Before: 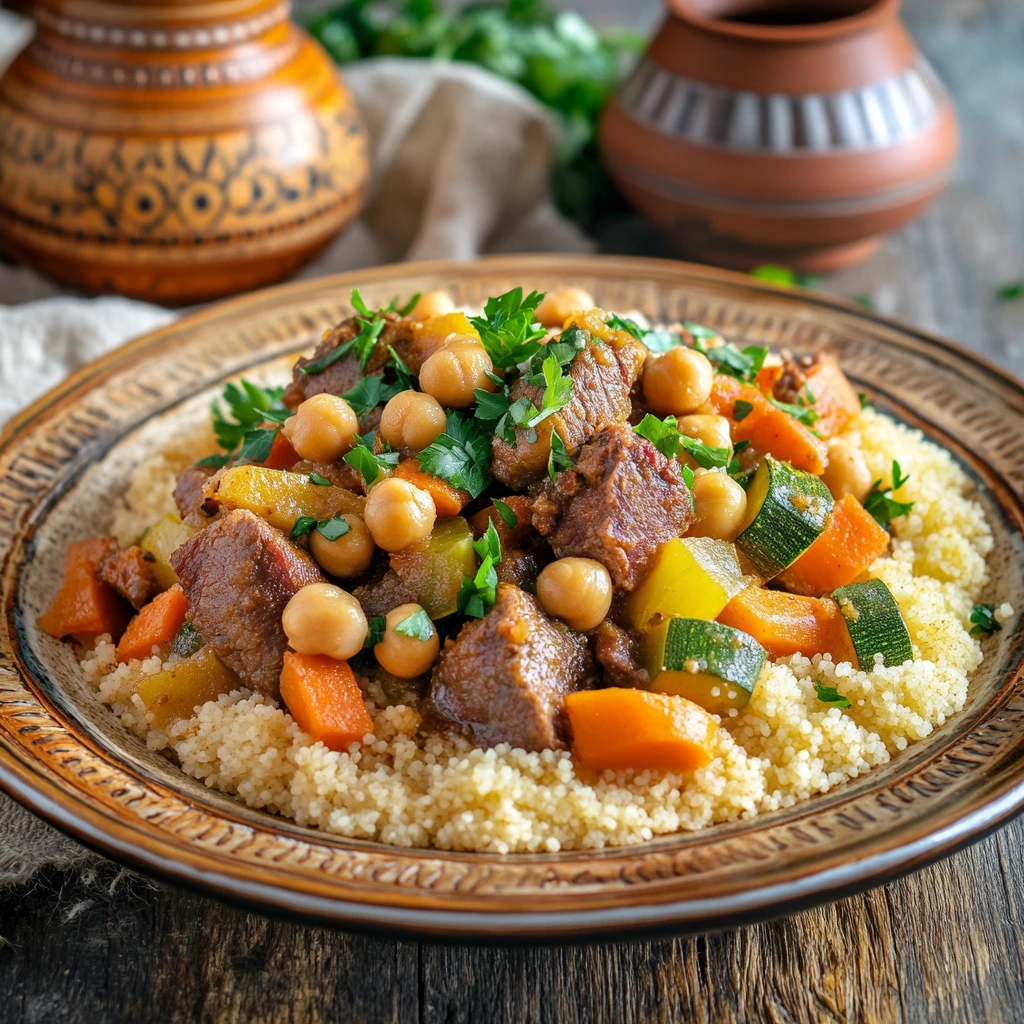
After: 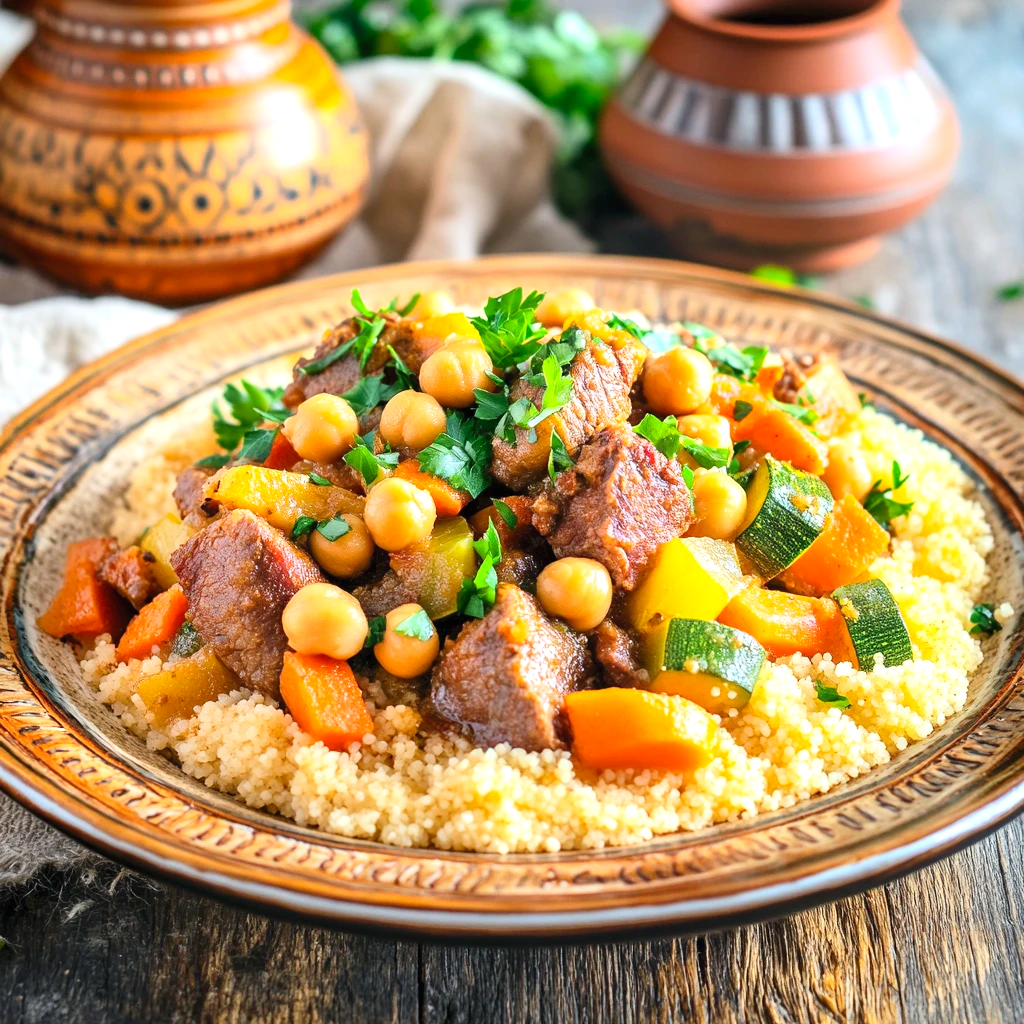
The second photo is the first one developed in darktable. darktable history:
exposure: black level correction 0, exposure 0.499 EV, compensate highlight preservation false
contrast brightness saturation: contrast 0.205, brightness 0.17, saturation 0.226
